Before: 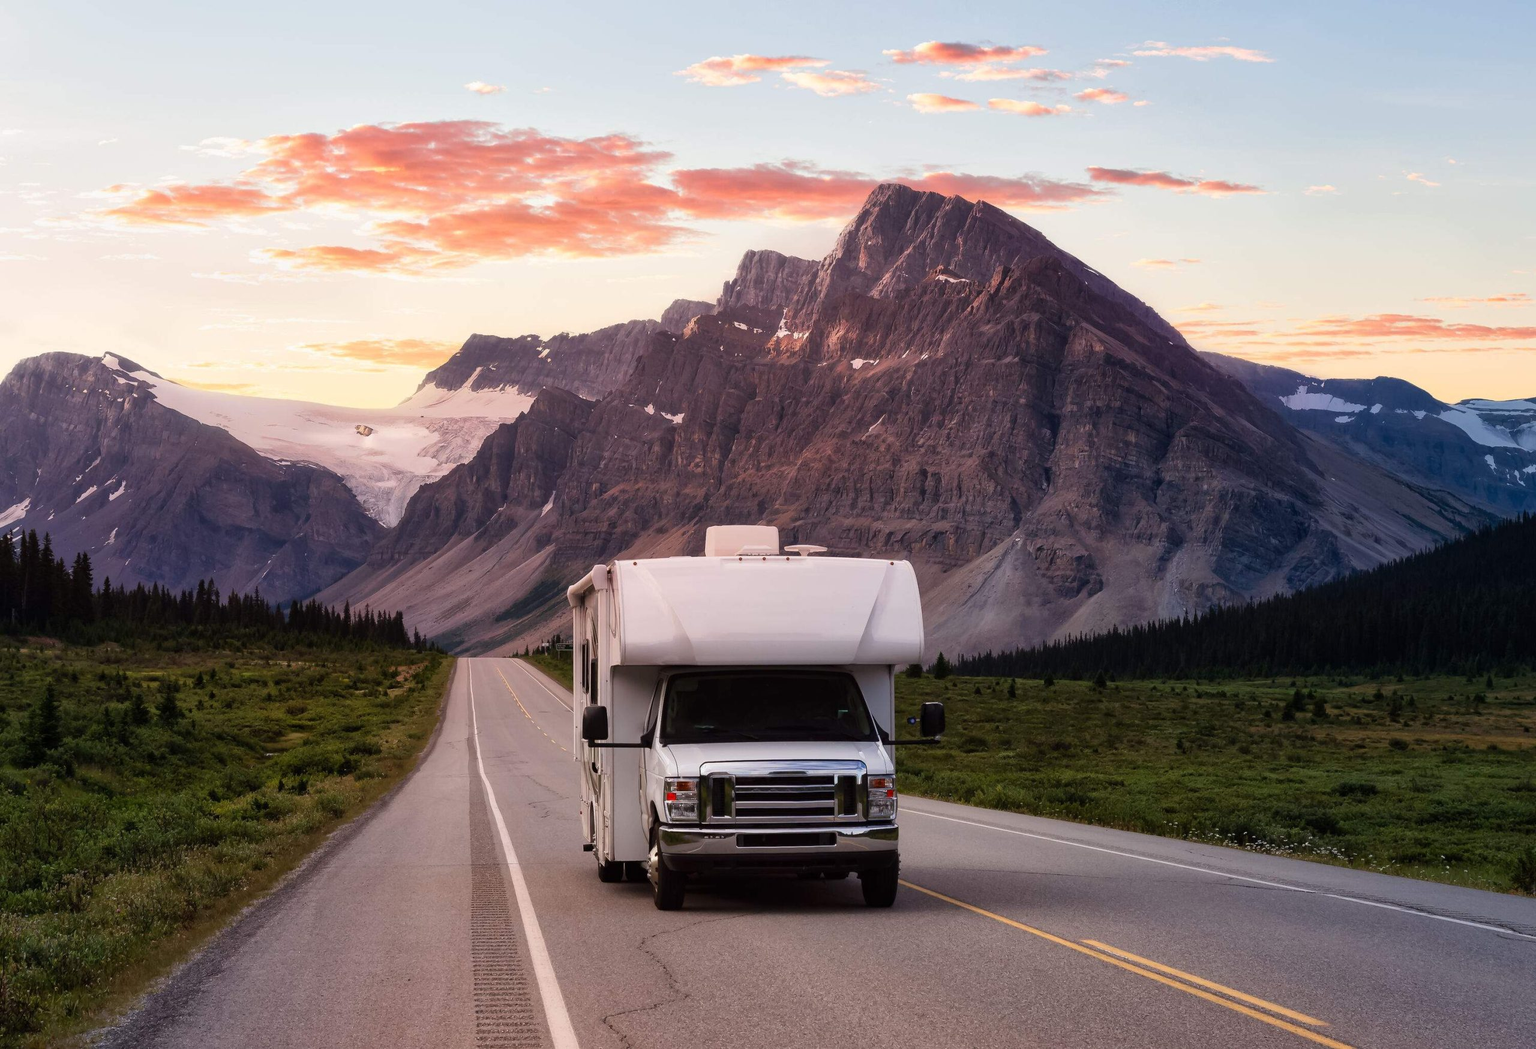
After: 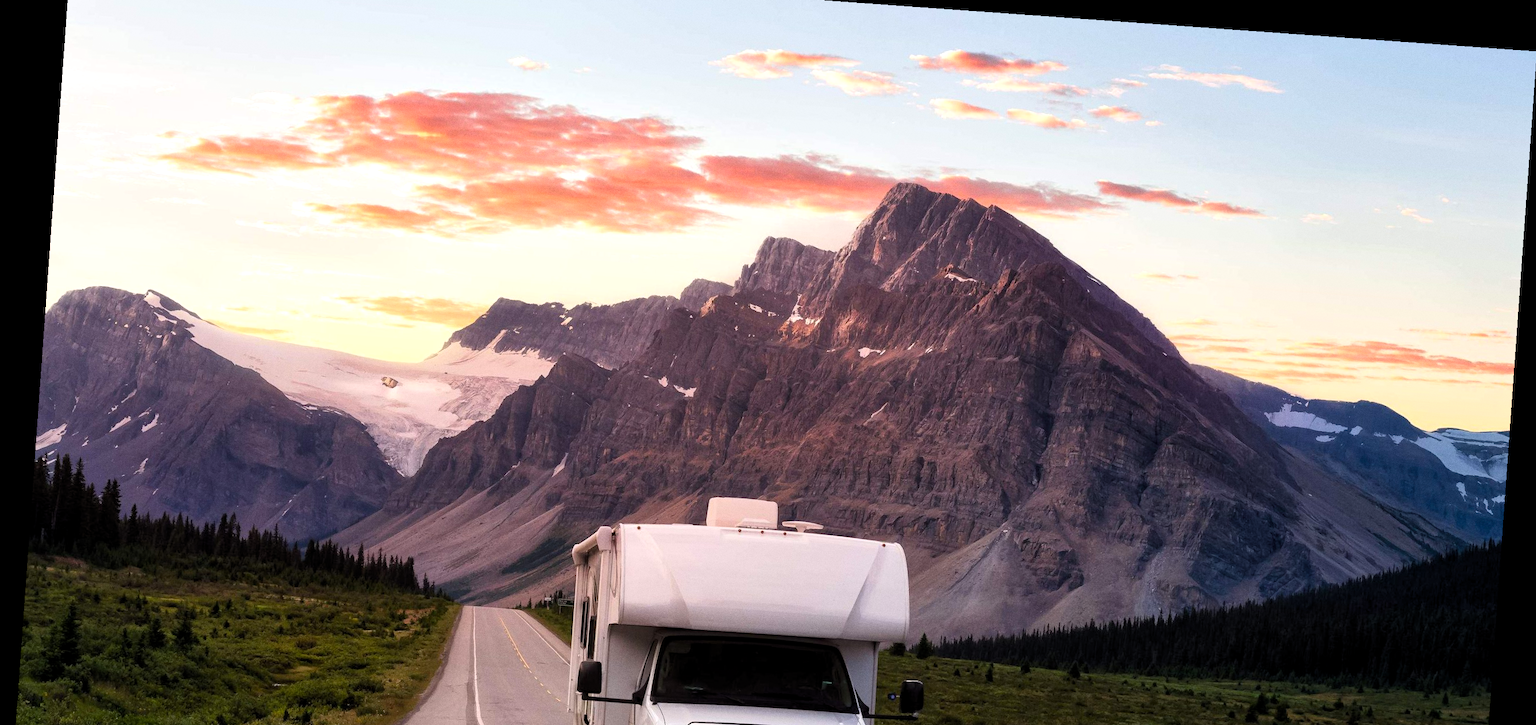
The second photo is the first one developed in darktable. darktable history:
exposure: black level correction 0, exposure 0.2 EV, compensate exposure bias true, compensate highlight preservation false
grain: coarseness 0.09 ISO
tone equalizer: on, module defaults
rotate and perspective: rotation 4.1°, automatic cropping off
color balance rgb: perceptual saturation grading › global saturation 10%, global vibrance 10%
levels: levels [0.026, 0.507, 0.987]
crop and rotate: top 4.848%, bottom 29.503%
